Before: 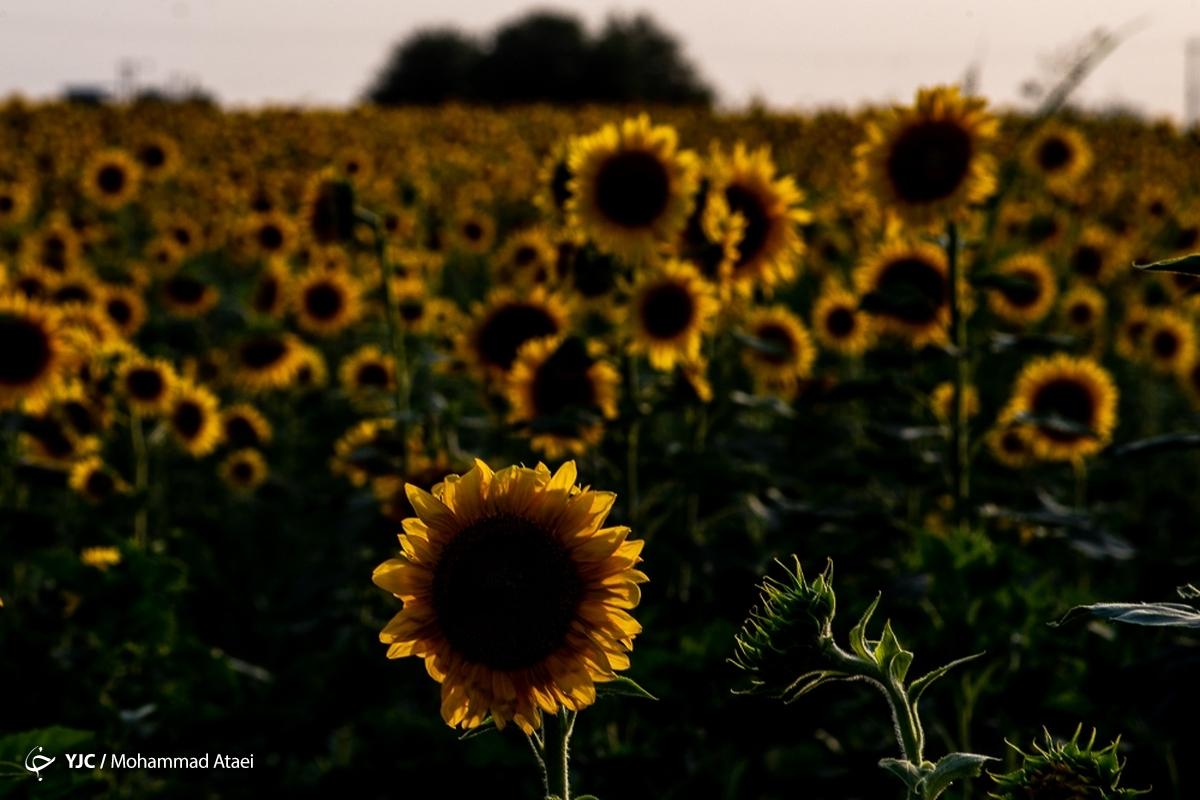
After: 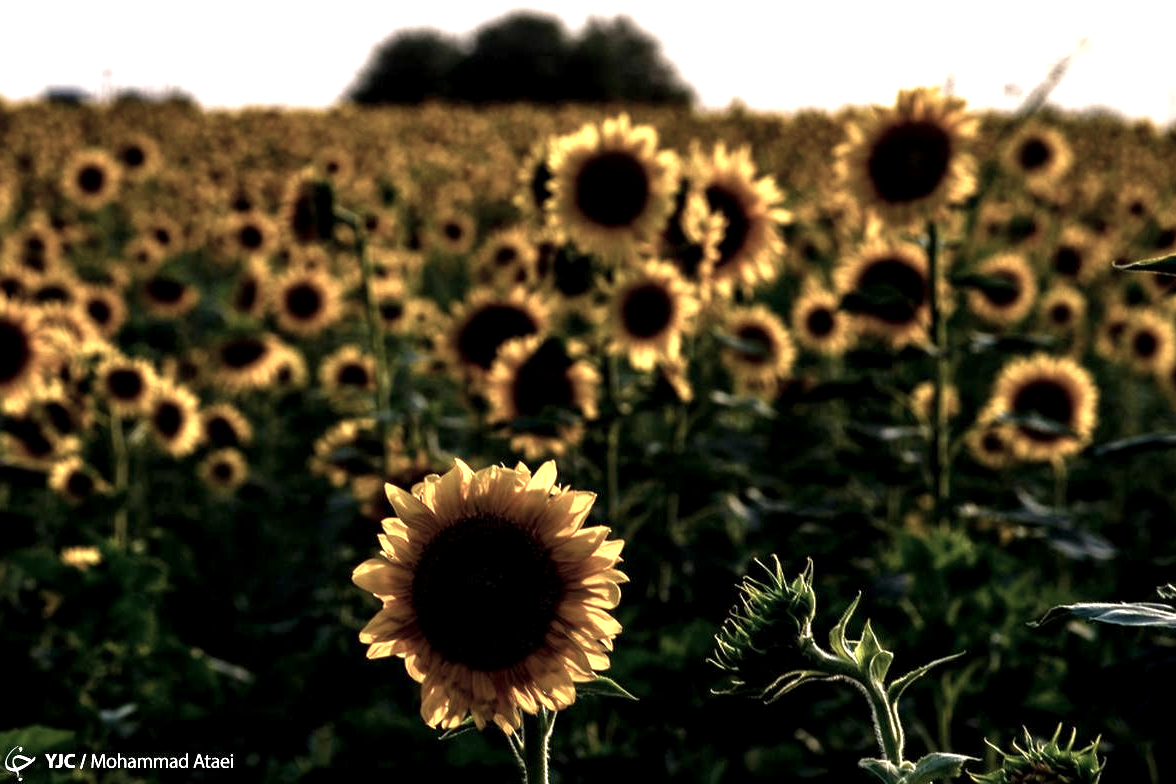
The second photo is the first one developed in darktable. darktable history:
exposure: black level correction 0.001, exposure 1.398 EV, compensate exposure bias true, compensate highlight preservation false
crop: left 1.707%, right 0.271%, bottom 1.895%
color correction: highlights b* 0.063, saturation 0.609
velvia: on, module defaults
